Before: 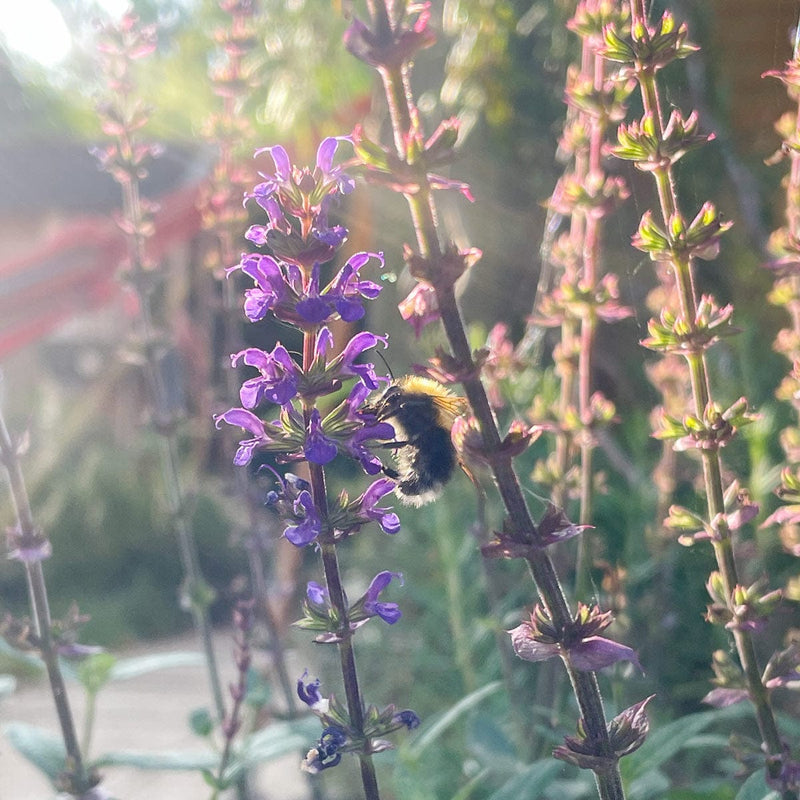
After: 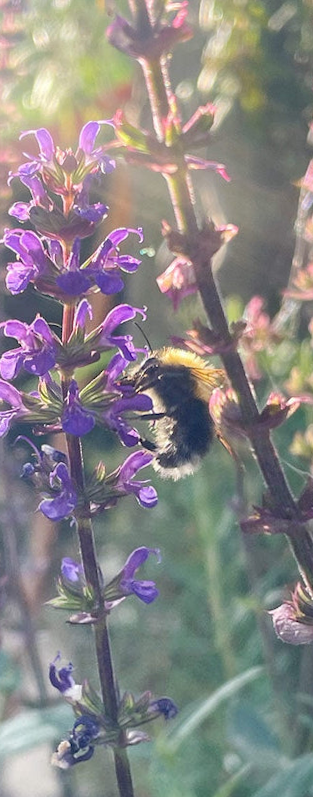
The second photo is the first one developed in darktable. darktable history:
rotate and perspective: rotation 0.215°, lens shift (vertical) -0.139, crop left 0.069, crop right 0.939, crop top 0.002, crop bottom 0.996
crop: left 28.583%, right 29.231%
